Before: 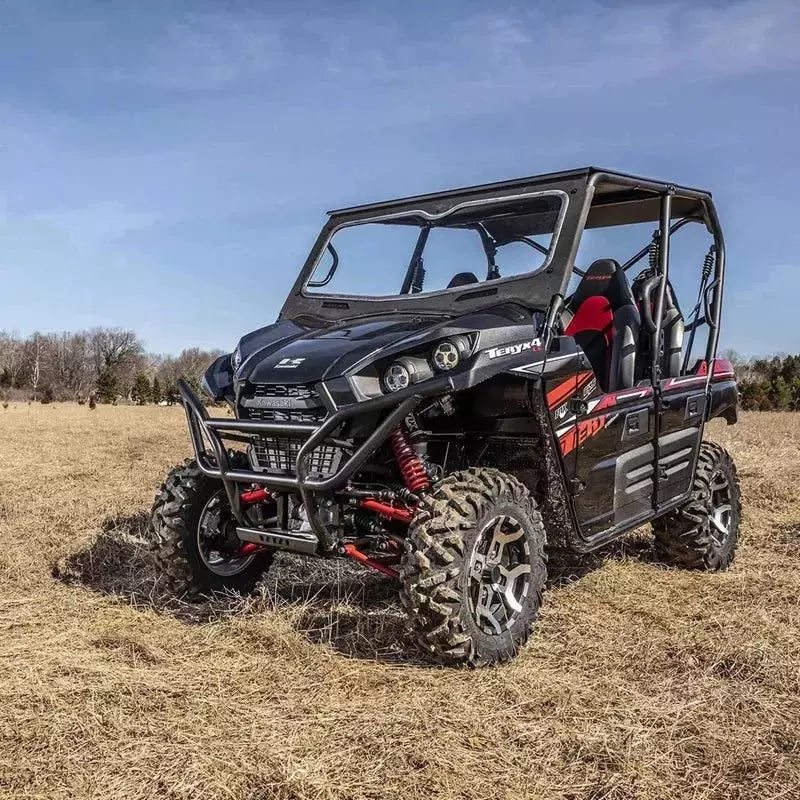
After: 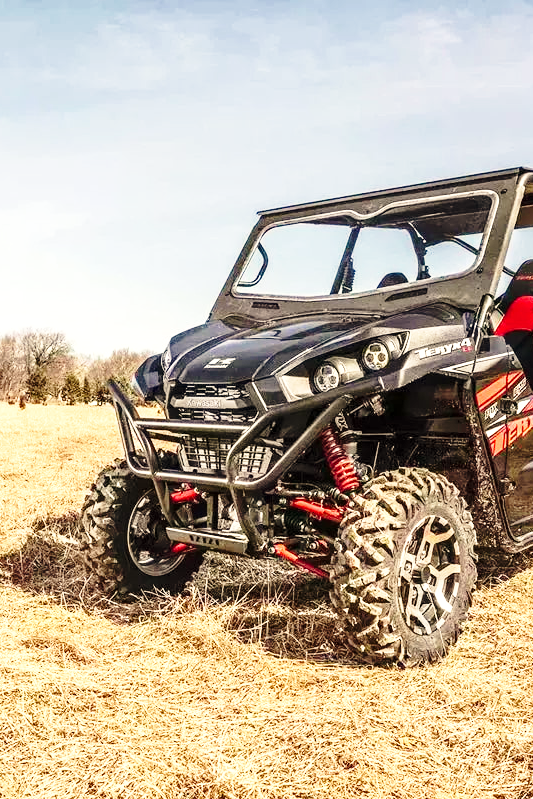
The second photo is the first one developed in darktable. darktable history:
exposure: exposure 0.722 EV, compensate highlight preservation false
white balance: red 1.123, blue 0.83
base curve: curves: ch0 [(0, 0) (0.028, 0.03) (0.121, 0.232) (0.46, 0.748) (0.859, 0.968) (1, 1)], preserve colors none
crop and rotate: left 8.786%, right 24.548%
